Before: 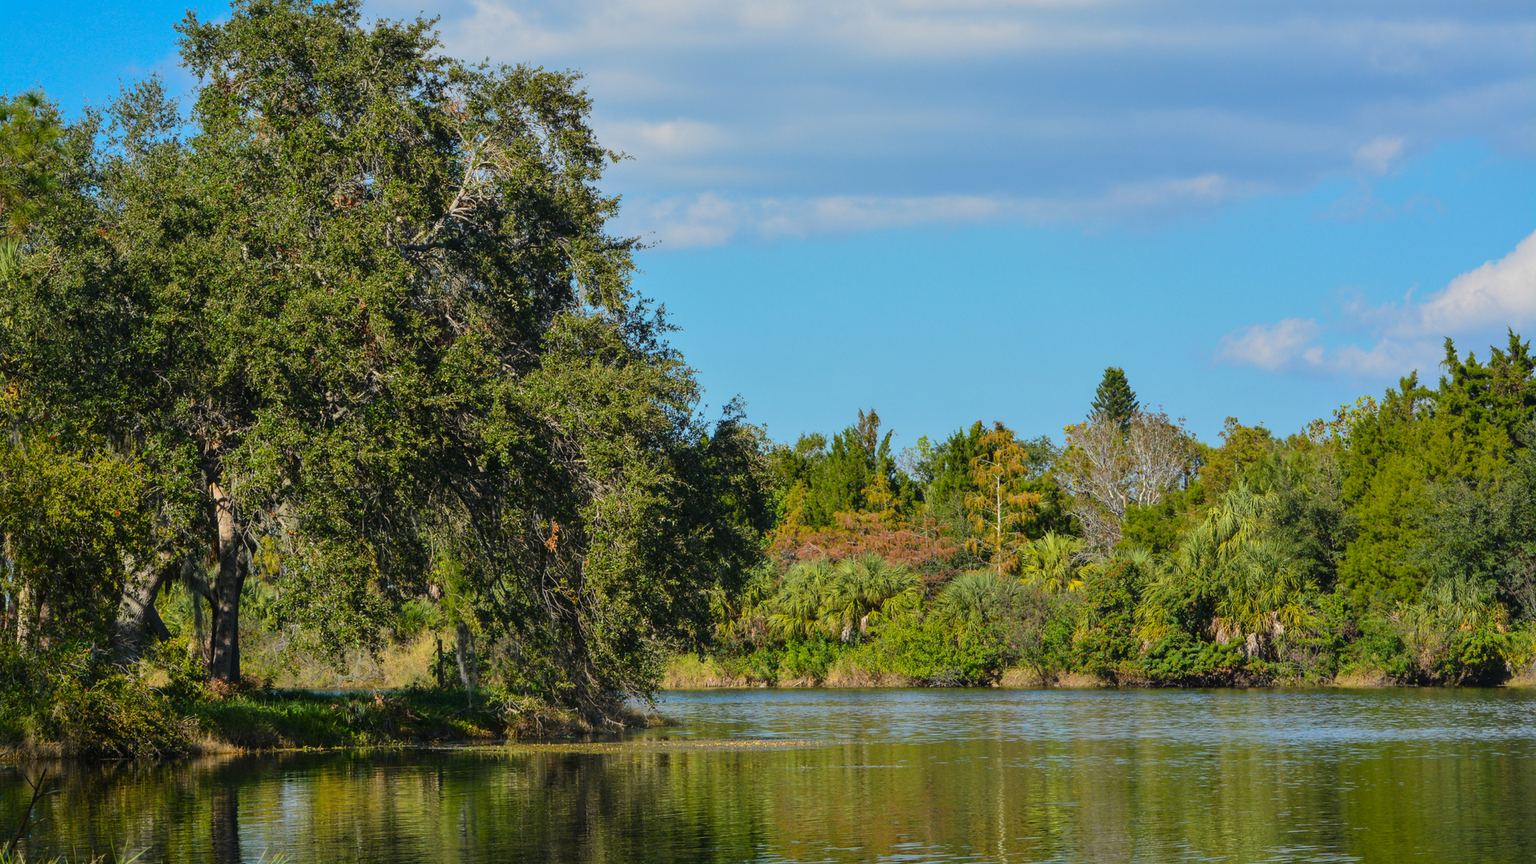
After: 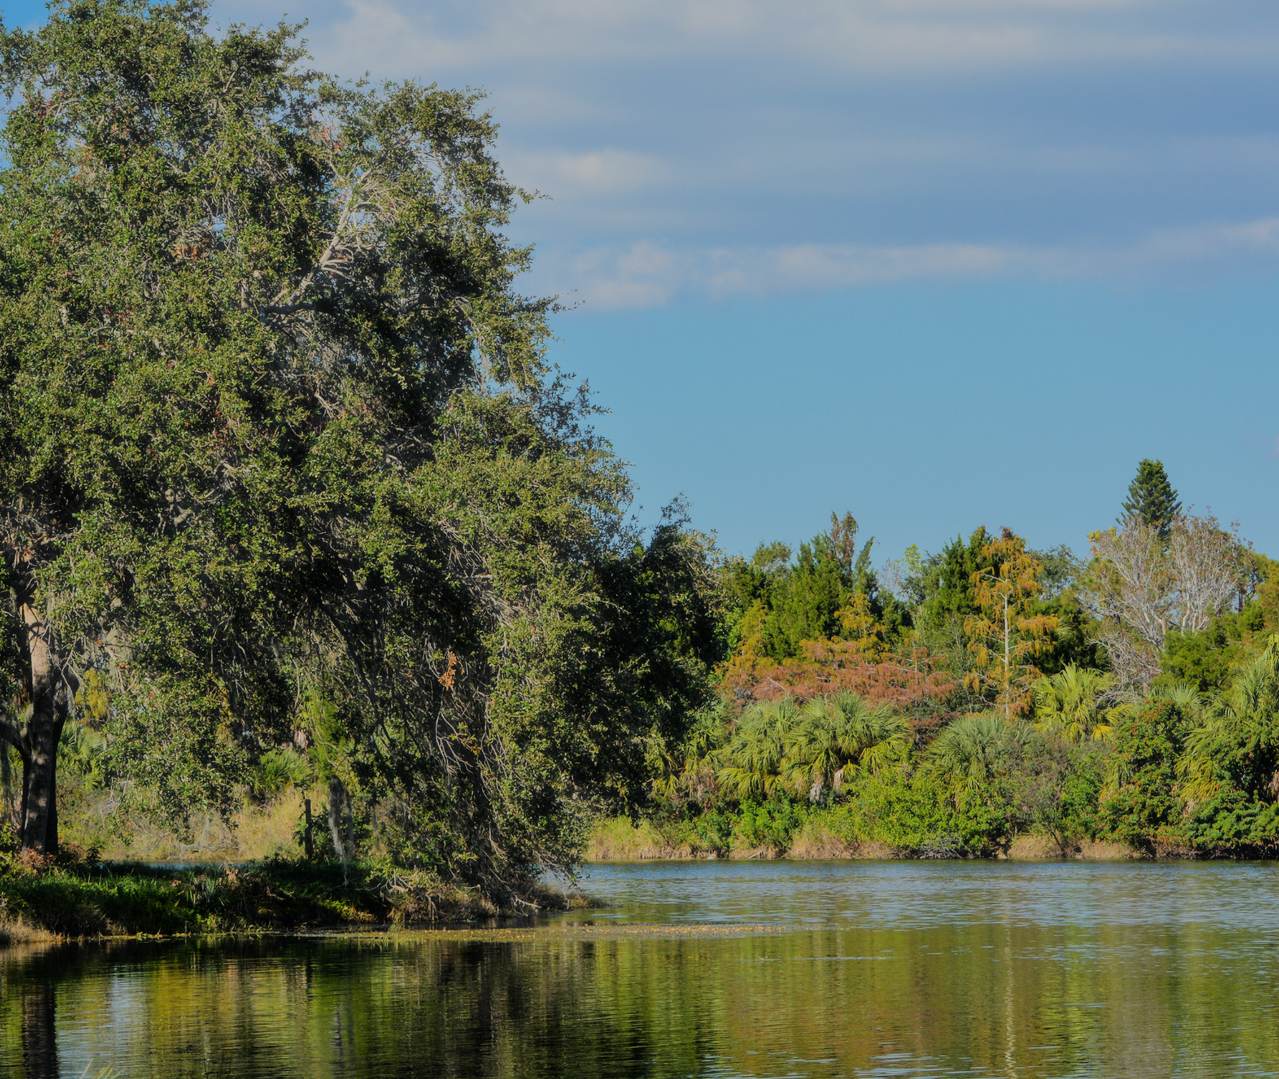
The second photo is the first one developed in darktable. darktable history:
filmic rgb: black relative exposure -6.98 EV, white relative exposure 5.63 EV, hardness 2.86
haze removal: strength -0.1, adaptive false
crop and rotate: left 12.648%, right 20.685%
